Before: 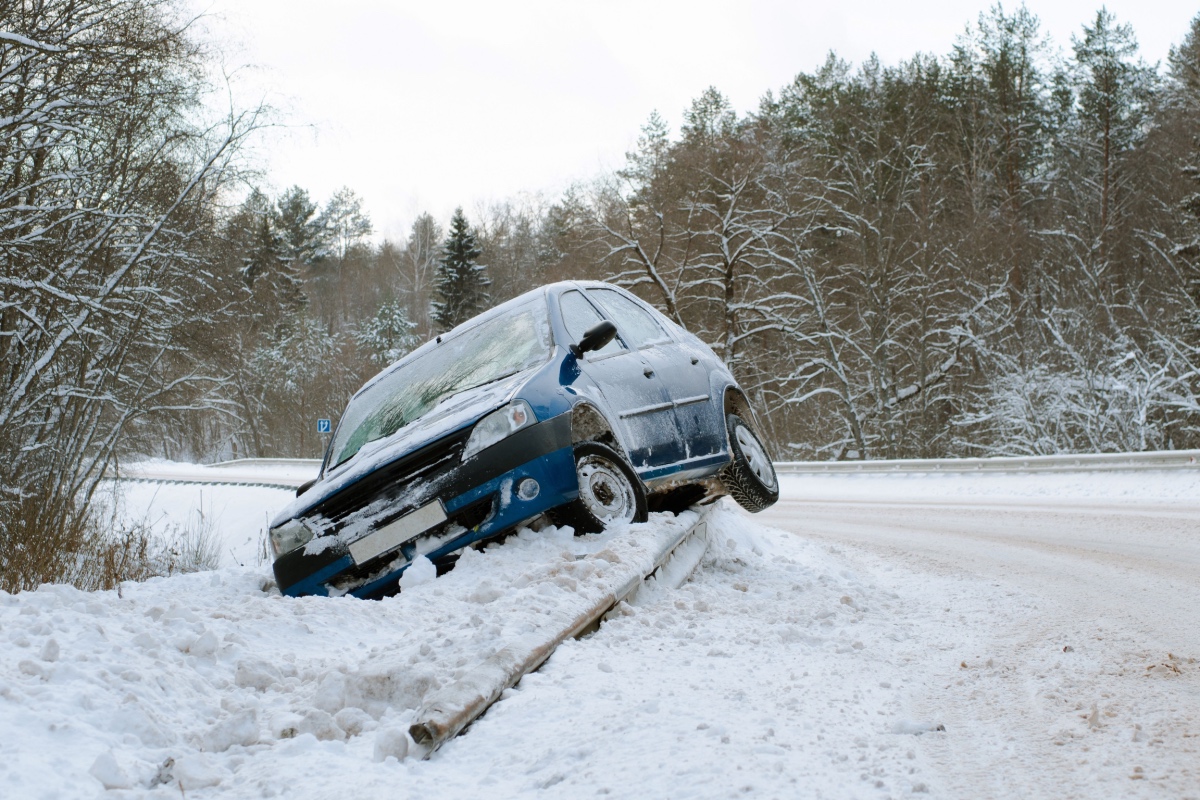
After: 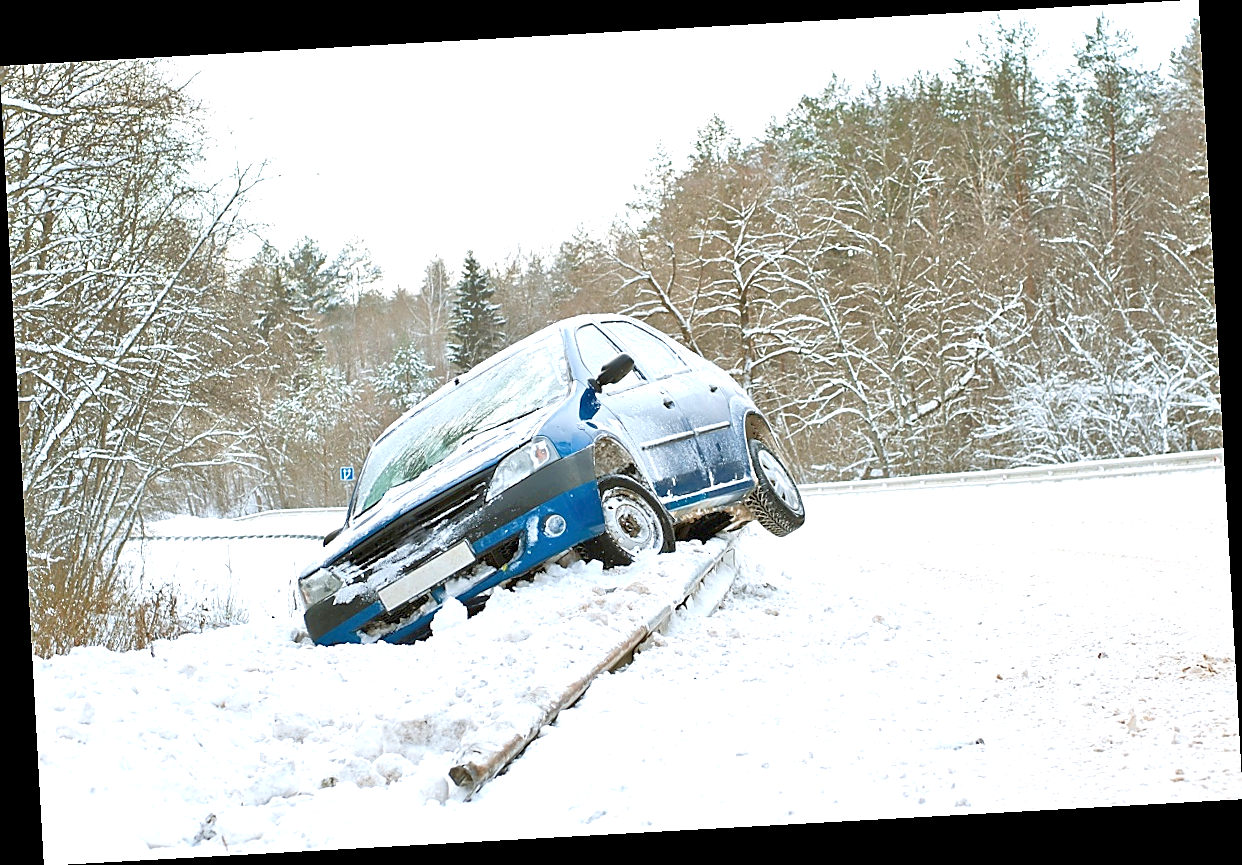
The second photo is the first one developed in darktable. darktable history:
sharpen: radius 1.4, amount 1.25, threshold 0.7
tone equalizer: -8 EV 2 EV, -7 EV 2 EV, -6 EV 2 EV, -5 EV 2 EV, -4 EV 2 EV, -3 EV 1.5 EV, -2 EV 1 EV, -1 EV 0.5 EV
rotate and perspective: rotation -3.18°, automatic cropping off
exposure: exposure 1 EV, compensate highlight preservation false
